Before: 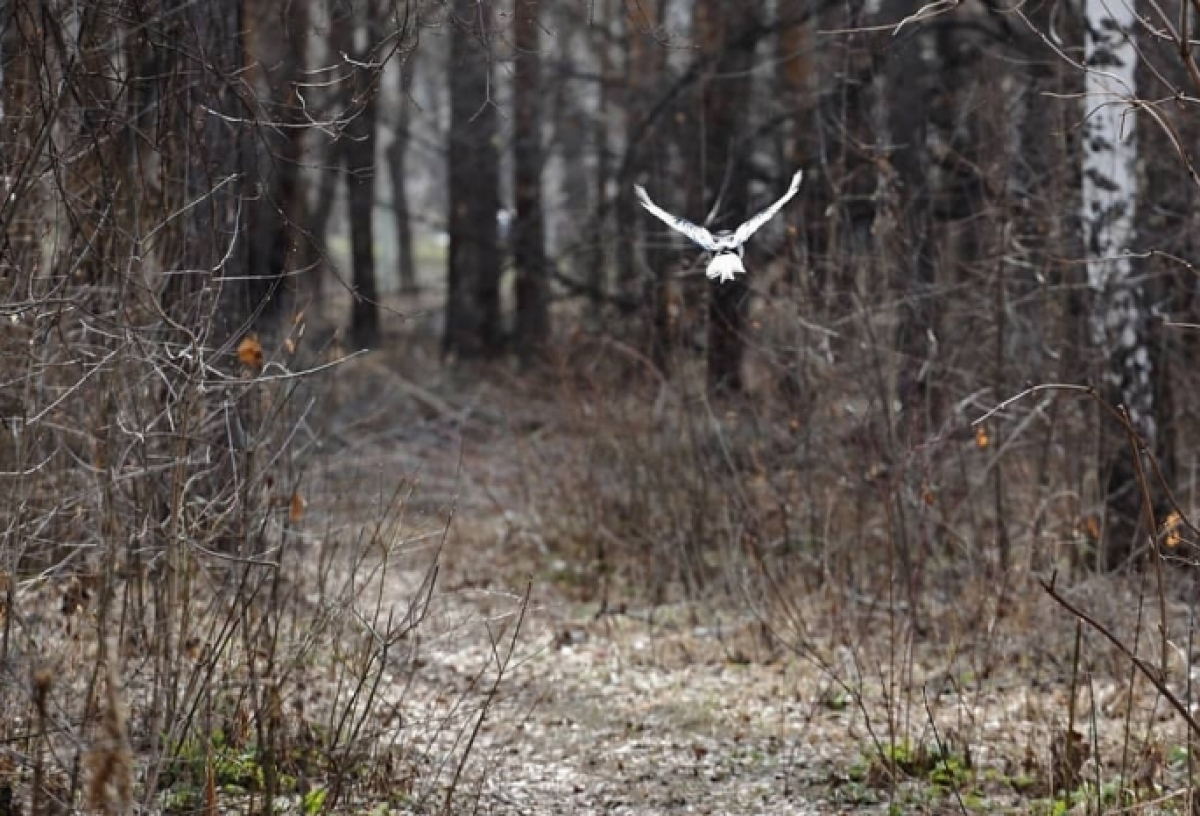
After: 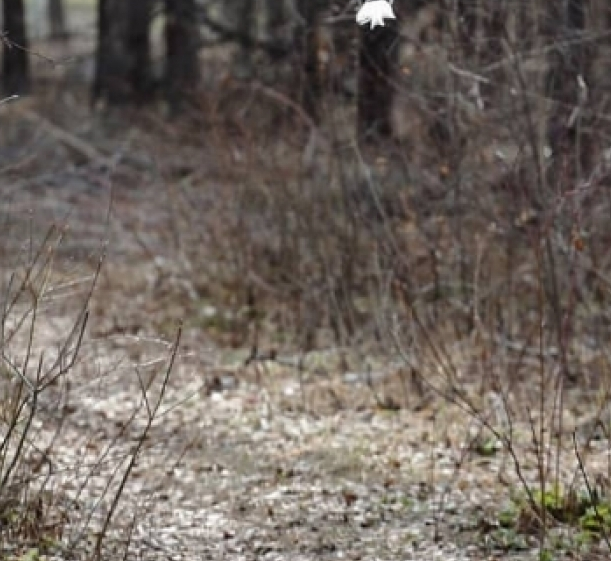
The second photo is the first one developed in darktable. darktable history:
crop and rotate: left 29.237%, top 31.152%, right 19.807%
